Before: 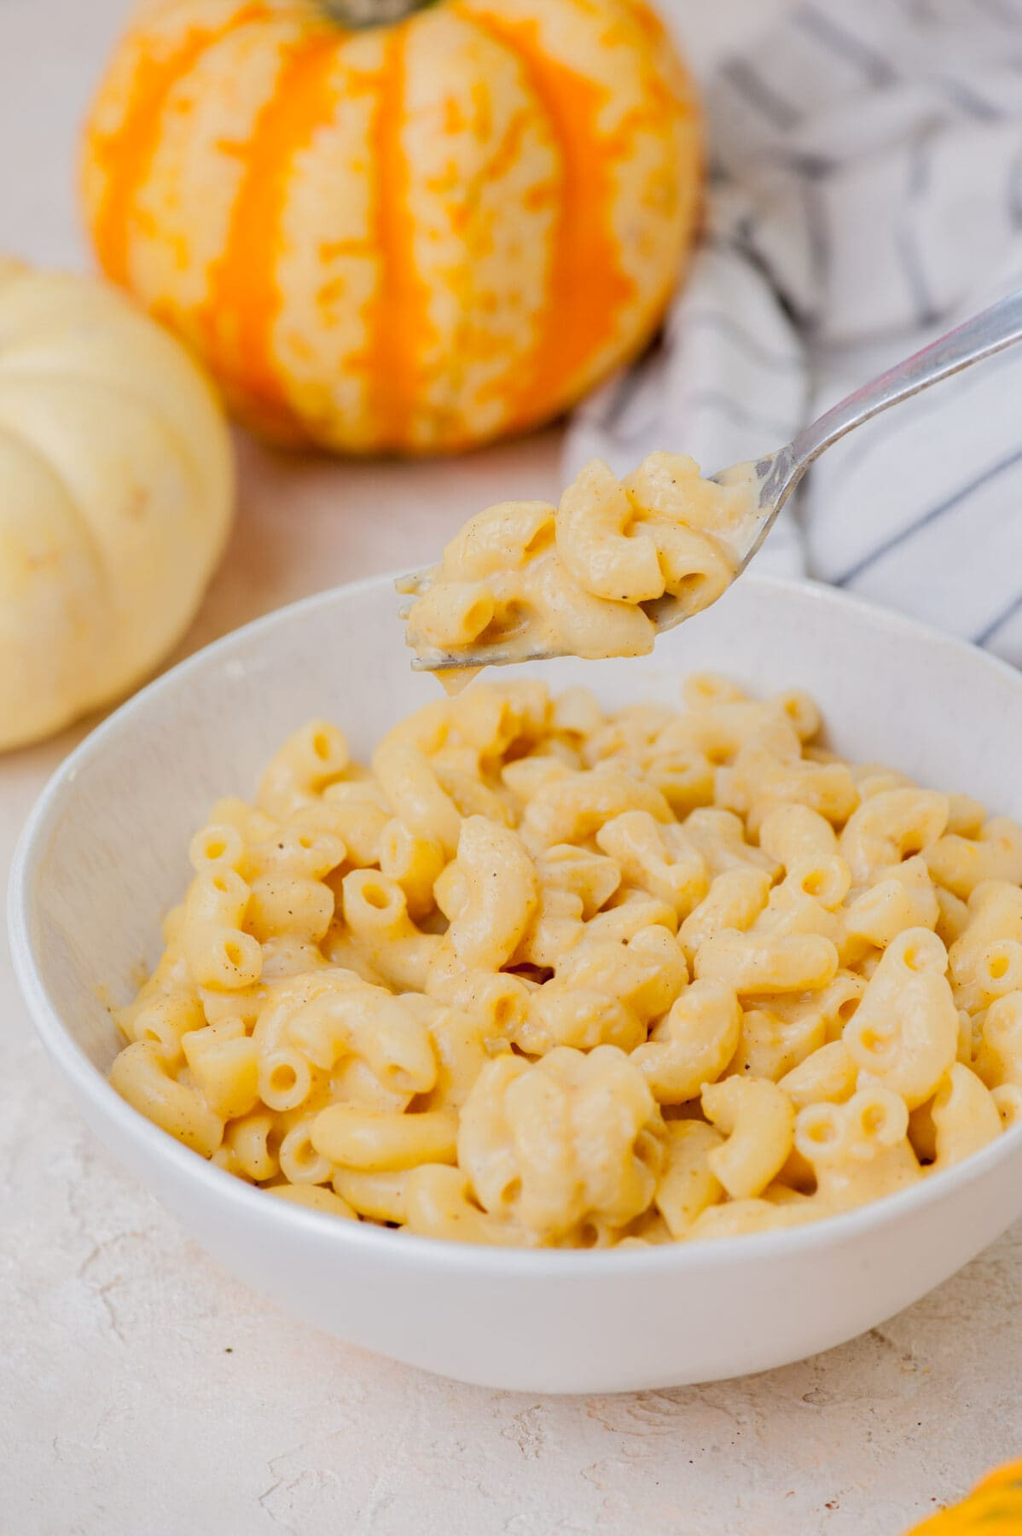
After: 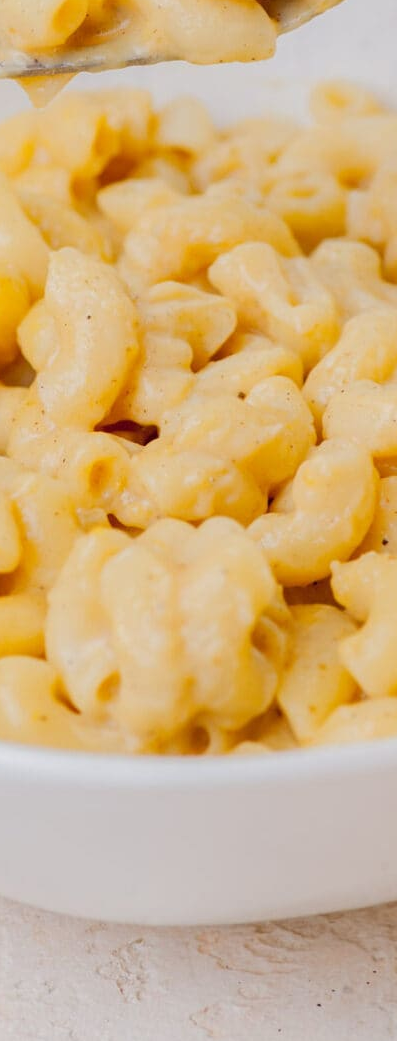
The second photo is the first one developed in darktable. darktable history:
crop: left 41.019%, top 39.38%, right 25.765%, bottom 2.753%
